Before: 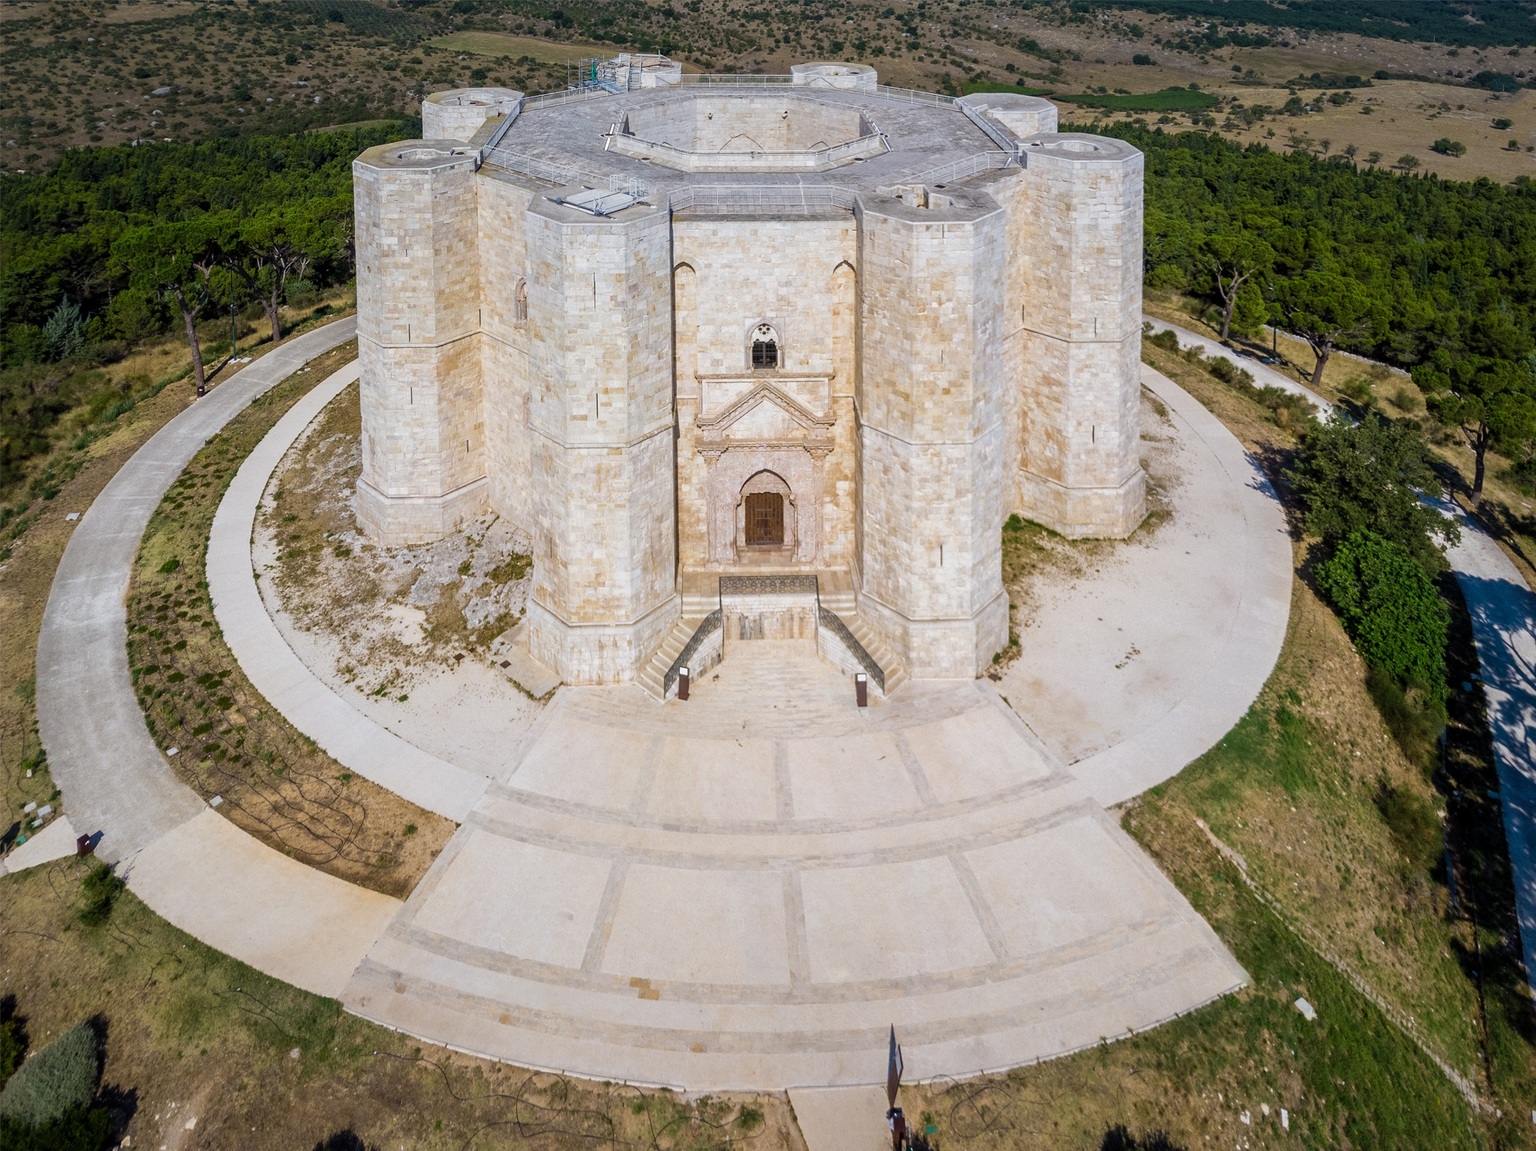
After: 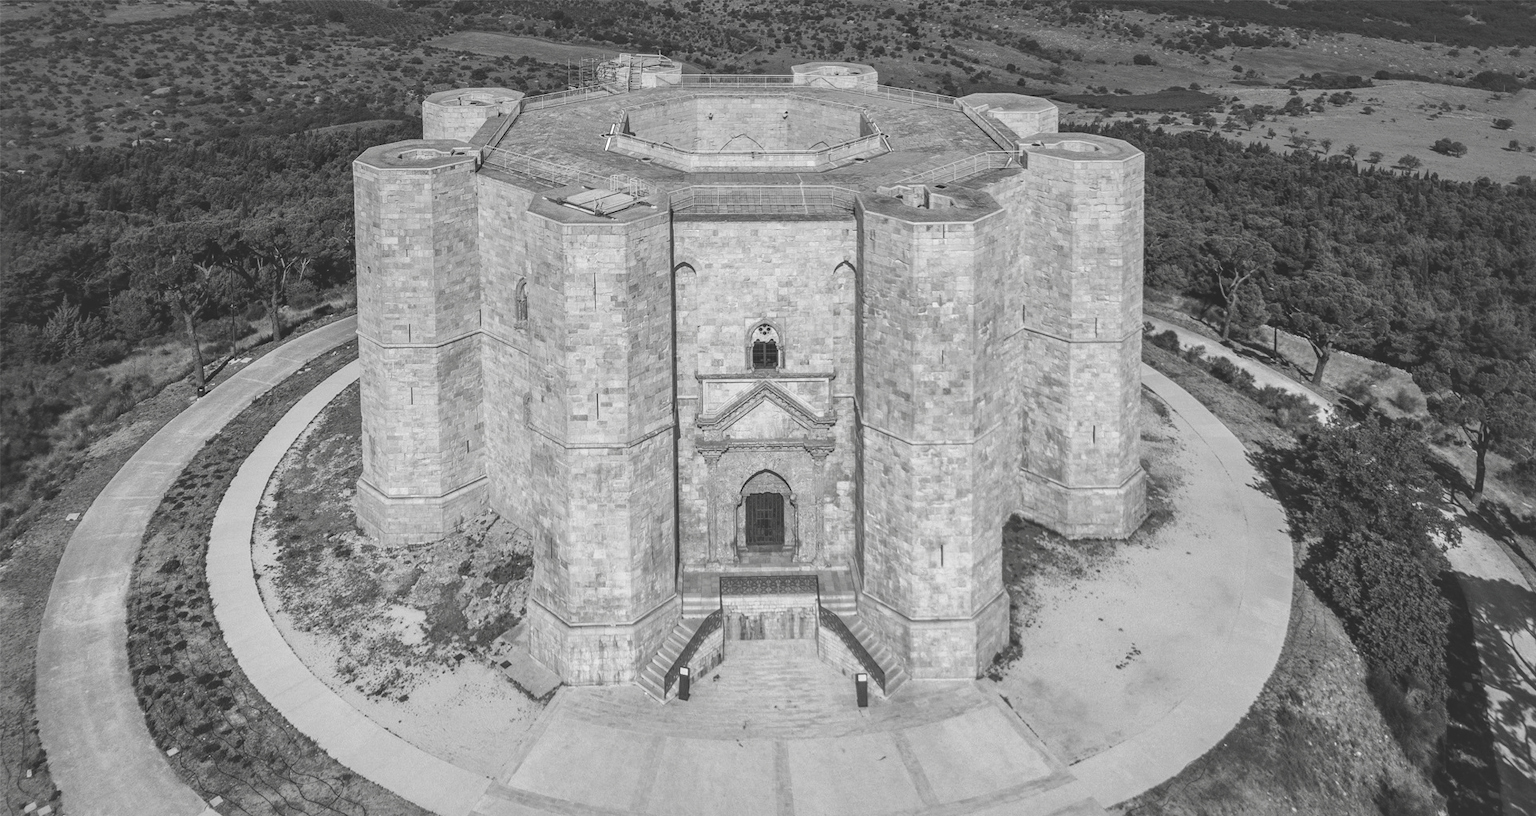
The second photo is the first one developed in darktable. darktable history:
contrast brightness saturation: saturation -0.987
shadows and highlights: on, module defaults
local contrast: on, module defaults
crop: bottom 29.003%
exposure: black level correction -0.022, exposure -0.031 EV, compensate highlight preservation false
